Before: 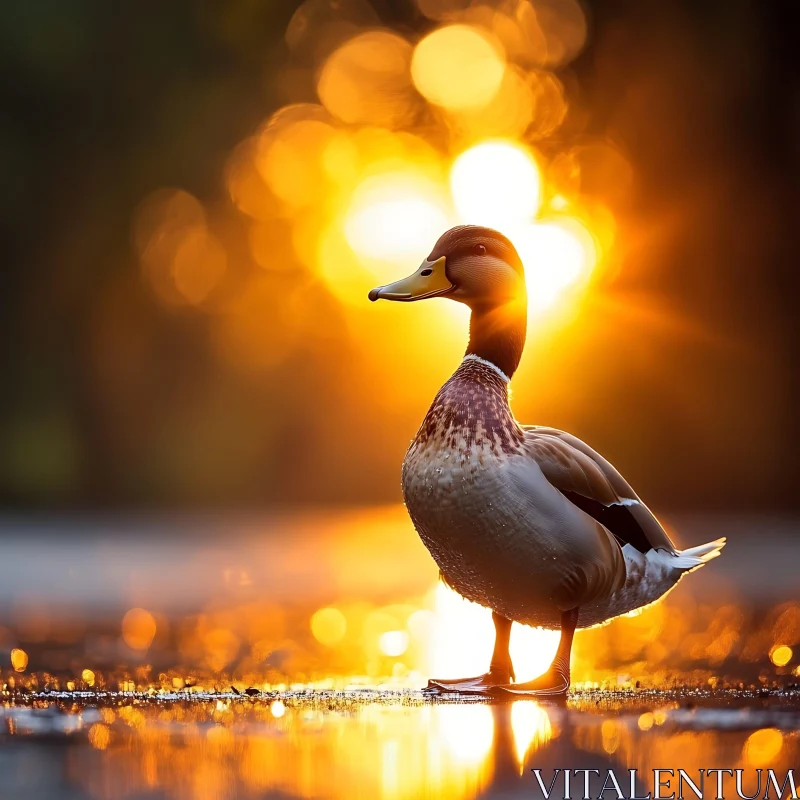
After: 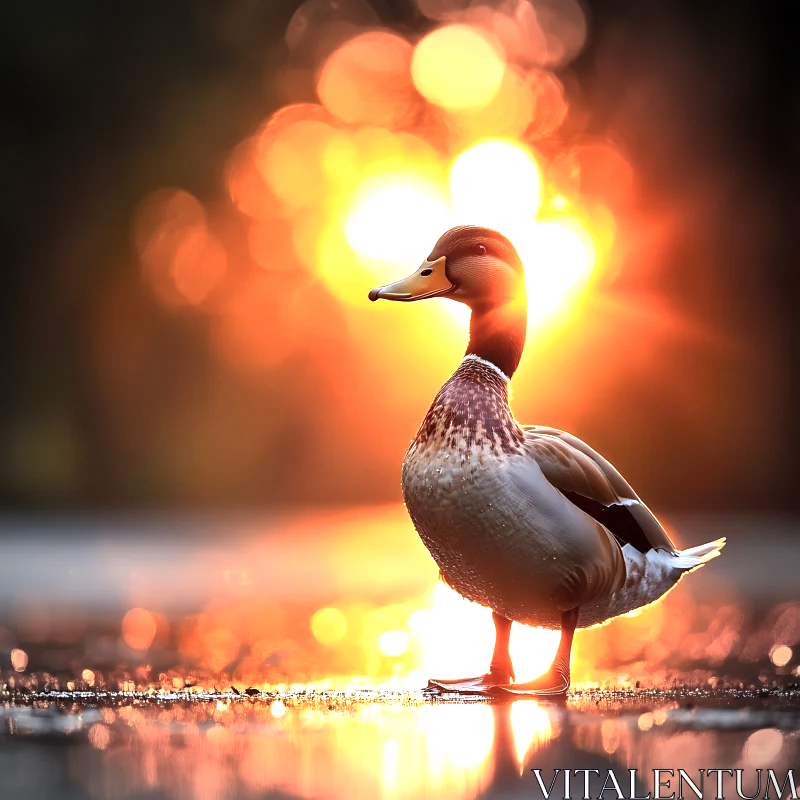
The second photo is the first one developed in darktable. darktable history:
tone equalizer: -8 EV -0.765 EV, -7 EV -0.701 EV, -6 EV -0.598 EV, -5 EV -0.376 EV, -3 EV 0.383 EV, -2 EV 0.6 EV, -1 EV 0.688 EV, +0 EV 0.734 EV, smoothing diameter 24.81%, edges refinement/feathering 11.36, preserve details guided filter
vignetting: brightness -0.448, saturation -0.686, automatic ratio true
color zones: curves: ch1 [(0, 0.469) (0.072, 0.457) (0.243, 0.494) (0.429, 0.5) (0.571, 0.5) (0.714, 0.5) (0.857, 0.5) (1, 0.469)]; ch2 [(0, 0.499) (0.143, 0.467) (0.242, 0.436) (0.429, 0.493) (0.571, 0.5) (0.714, 0.5) (0.857, 0.5) (1, 0.499)]
